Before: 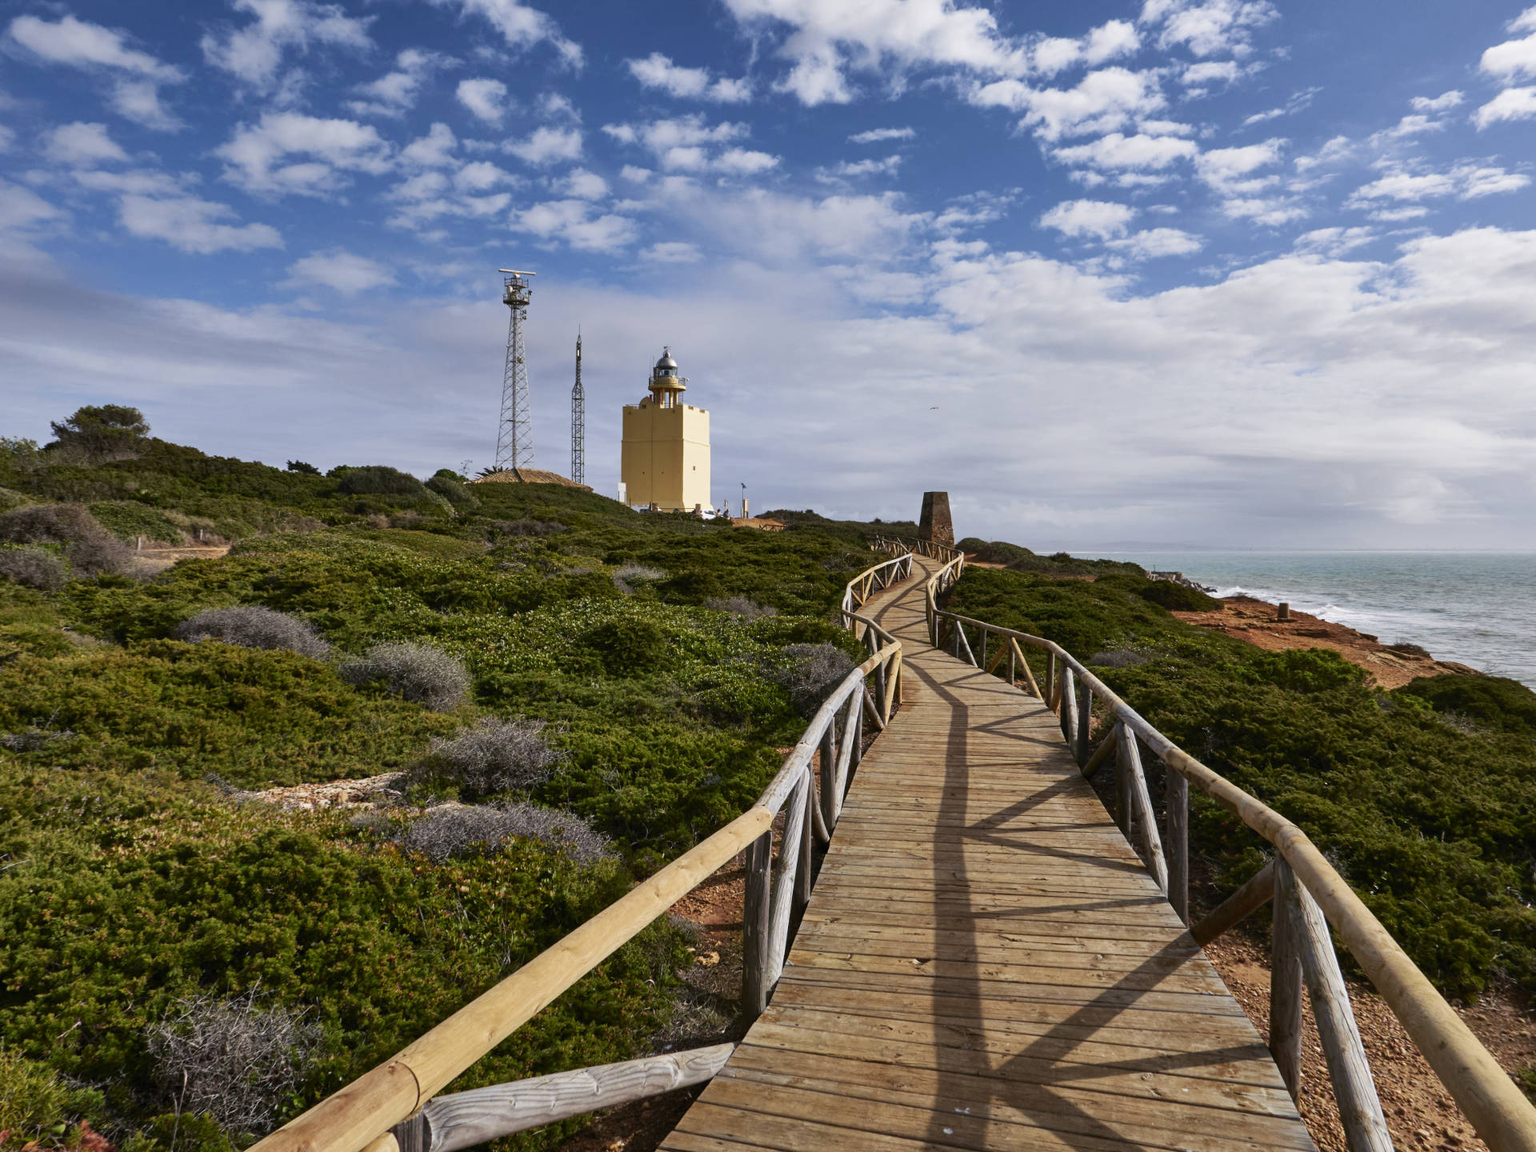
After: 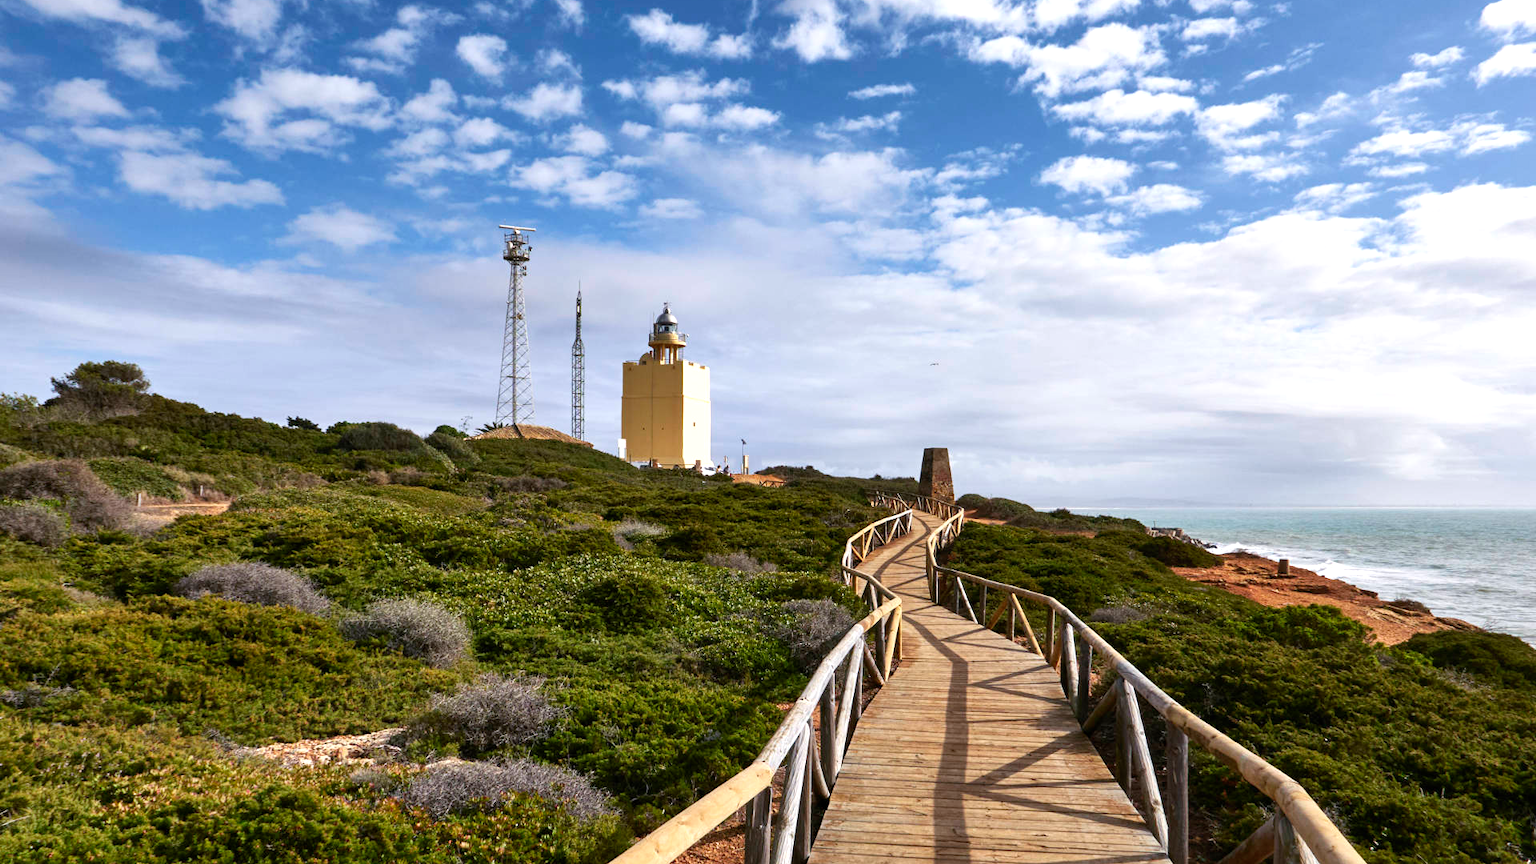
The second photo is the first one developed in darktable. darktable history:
crop: top 3.857%, bottom 21.132%
exposure: exposure 0.6 EV, compensate highlight preservation false
